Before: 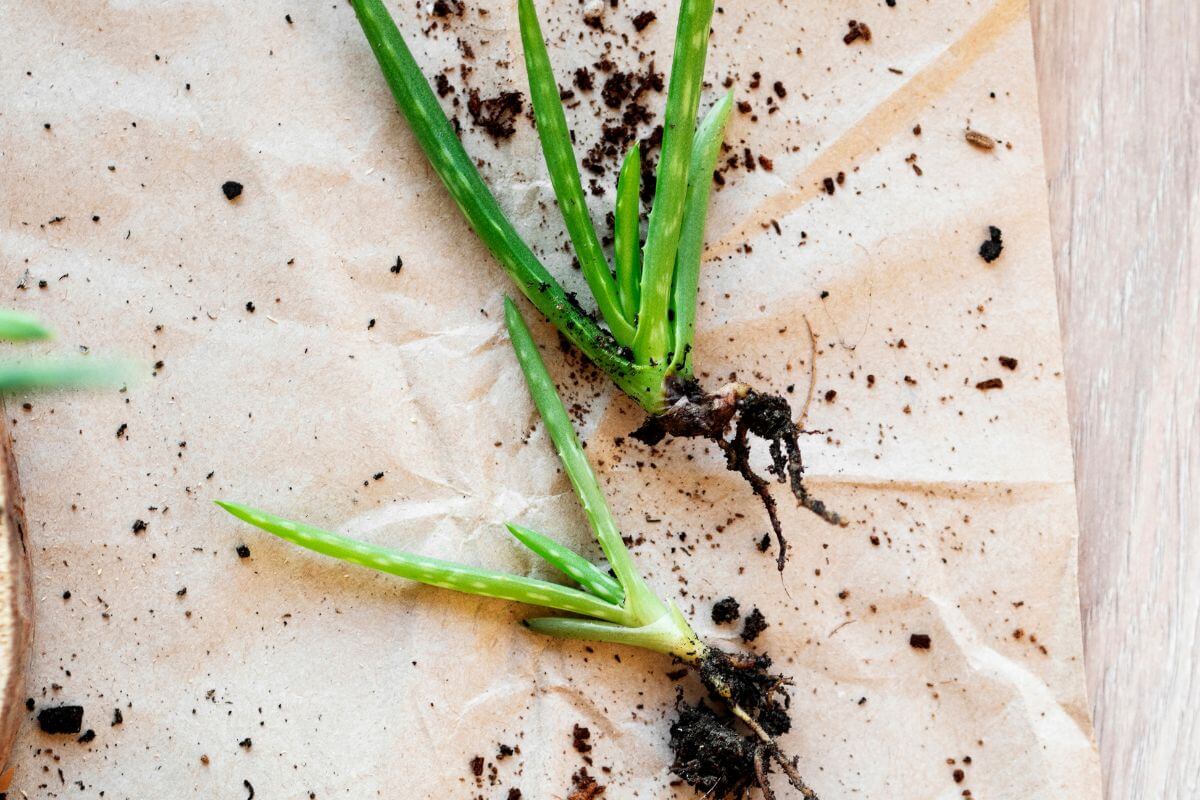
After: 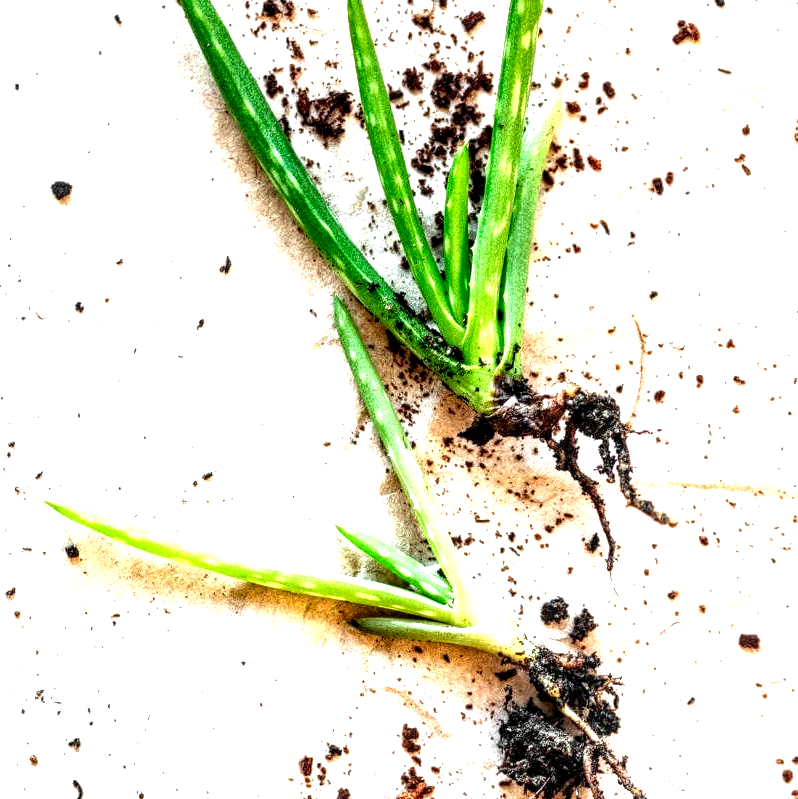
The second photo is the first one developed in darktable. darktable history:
exposure: black level correction 0, exposure 1.364 EV, compensate exposure bias true, compensate highlight preservation false
local contrast: highlights 21%, detail 196%
crop and rotate: left 14.29%, right 19.209%
